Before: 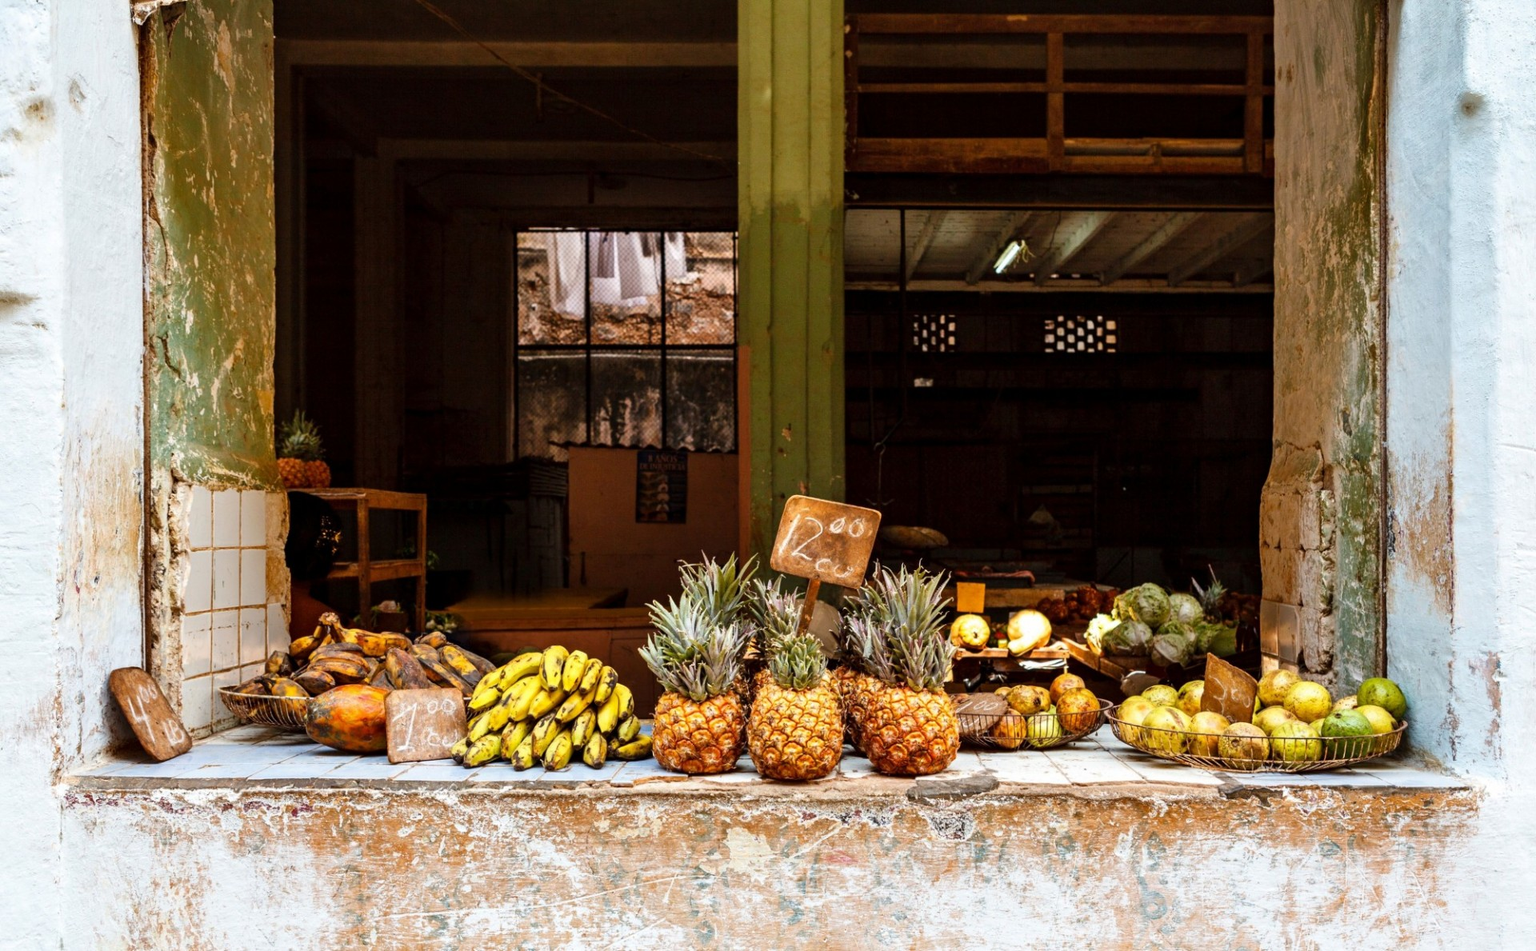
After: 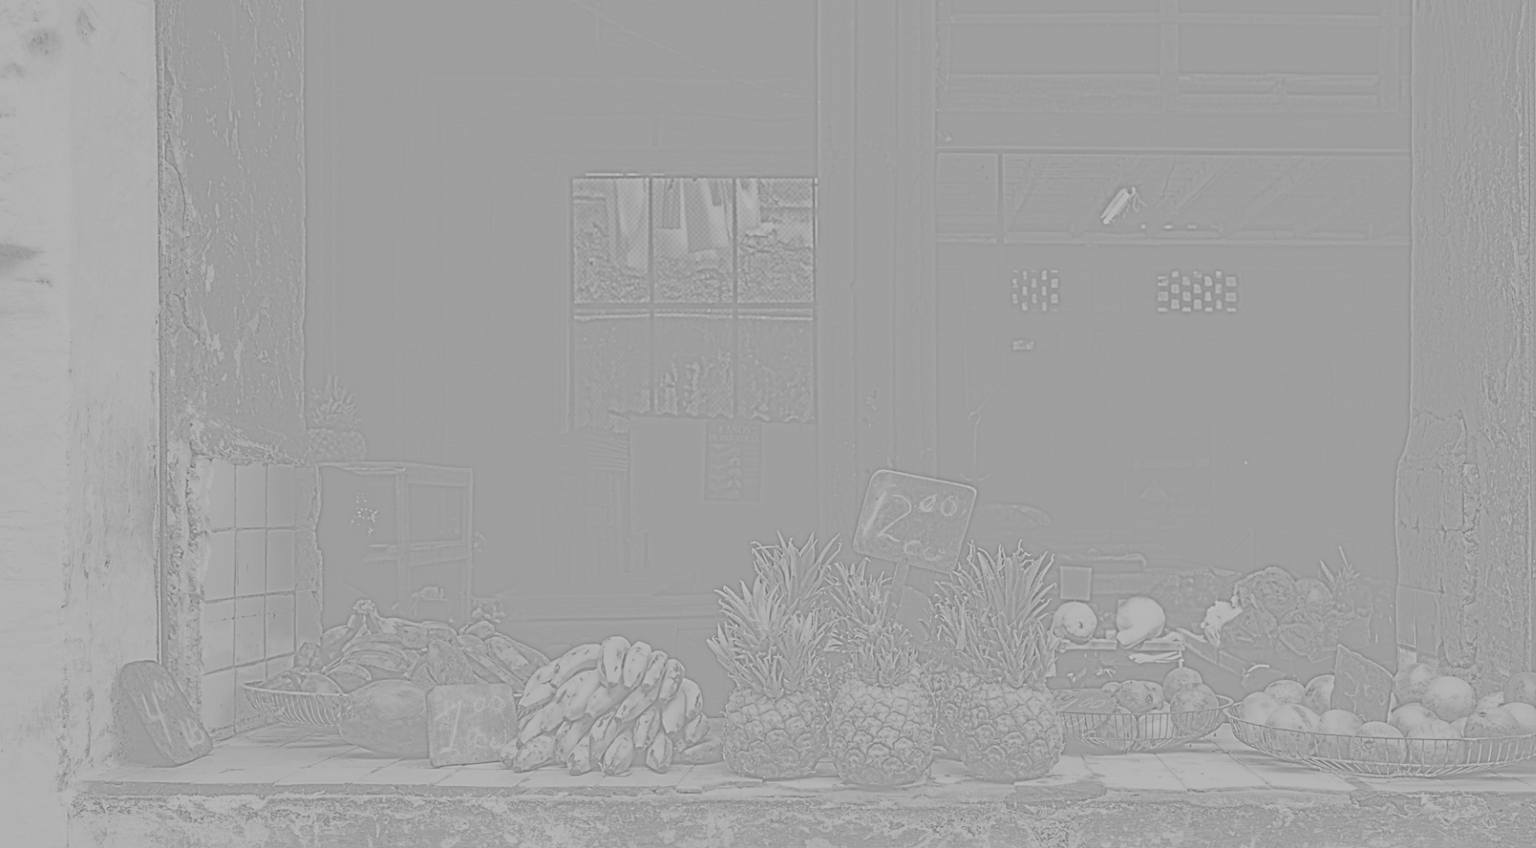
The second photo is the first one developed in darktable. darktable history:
crop: top 7.49%, right 9.717%, bottom 11.943%
filmic rgb: black relative exposure -8.79 EV, white relative exposure 4.98 EV, threshold 6 EV, target black luminance 0%, hardness 3.77, latitude 66.34%, contrast 0.822, highlights saturation mix 10%, shadows ↔ highlights balance 20%, add noise in highlights 0.1, color science v4 (2020), iterations of high-quality reconstruction 0, type of noise poissonian, enable highlight reconstruction true
color correction: saturation 1.1
highpass: sharpness 5.84%, contrast boost 8.44%
tone curve: curves: ch0 [(0, 0) (0.26, 0.424) (0.417, 0.585) (1, 1)]
local contrast: on, module defaults
exposure: black level correction 0, exposure 1.379 EV, compensate exposure bias true, compensate highlight preservation false
